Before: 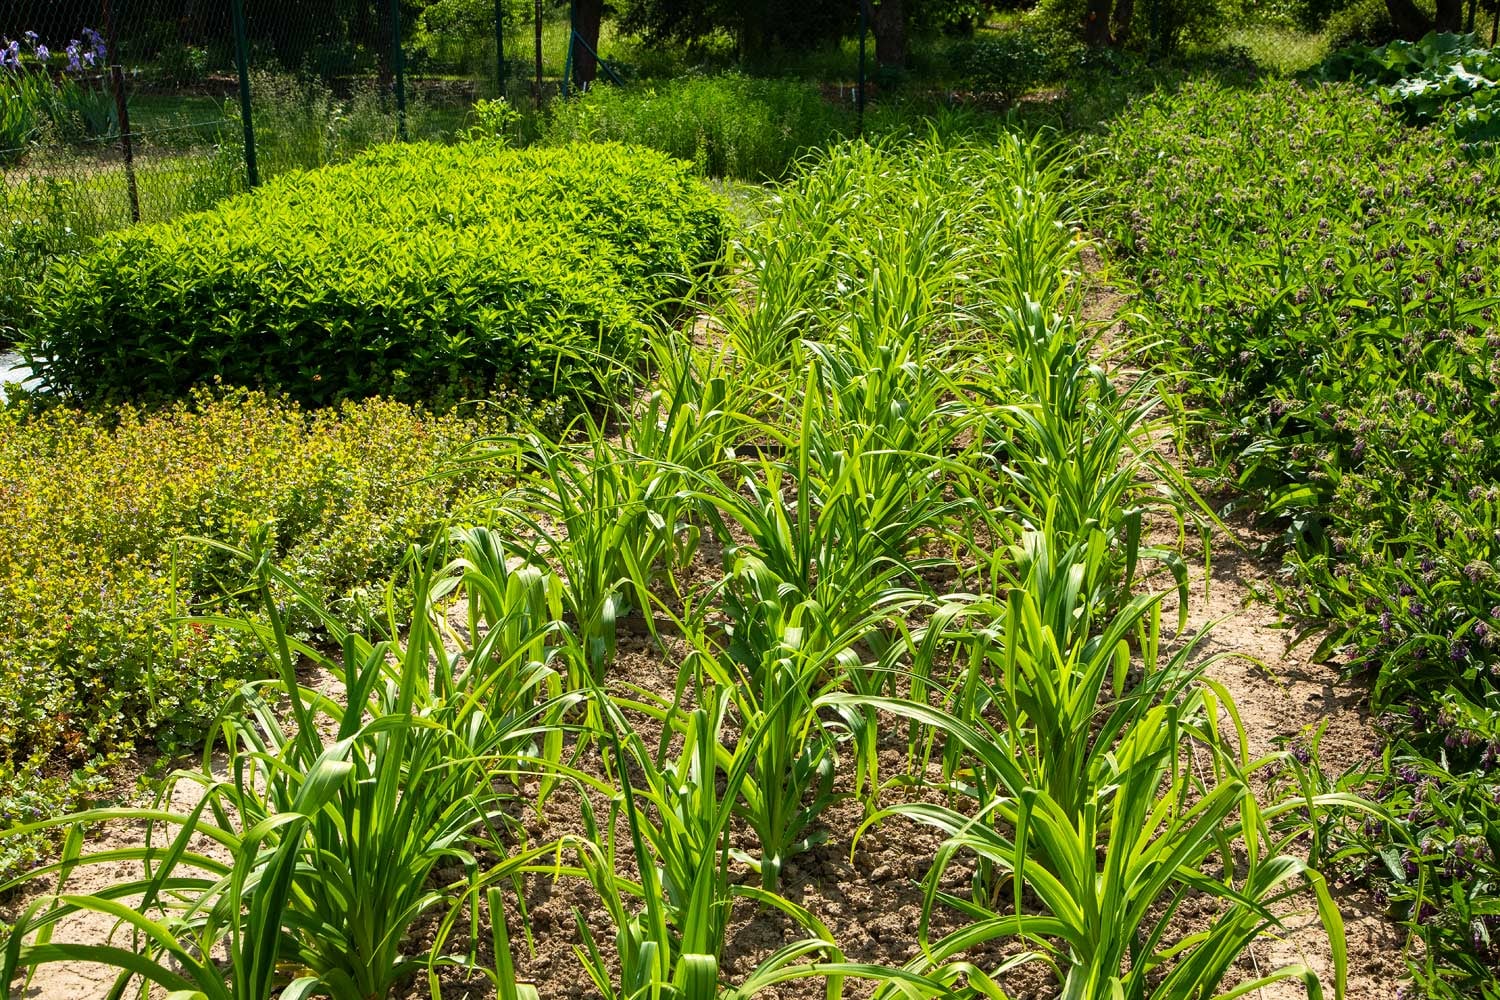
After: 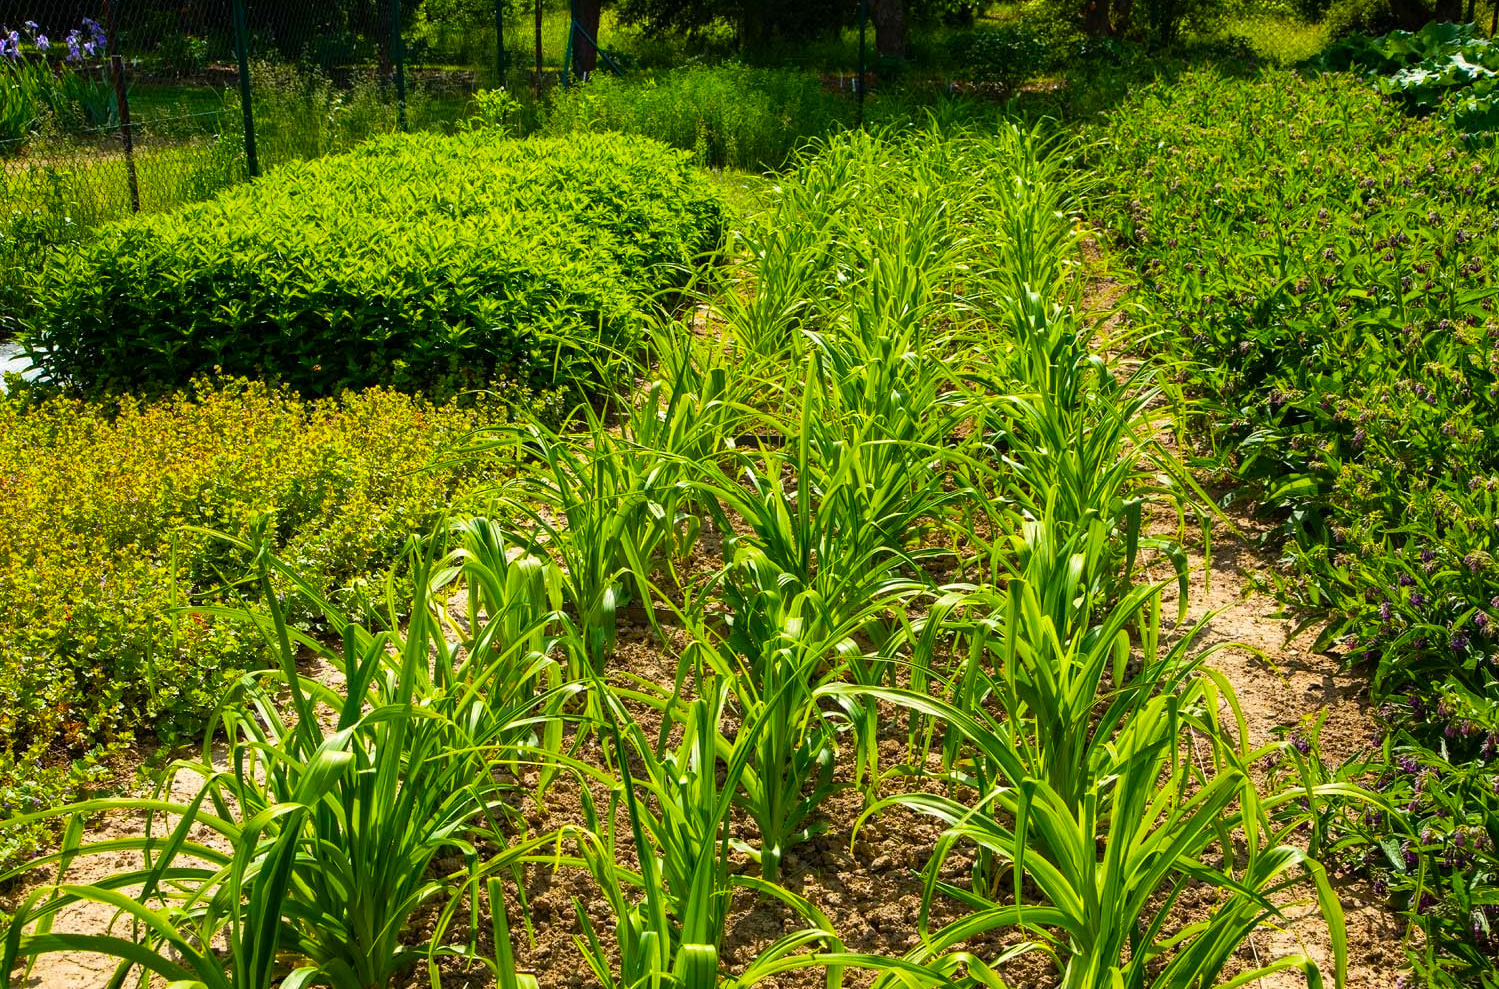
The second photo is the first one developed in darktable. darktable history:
color balance rgb: linear chroma grading › global chroma 15%, perceptual saturation grading › global saturation 30%
crop: top 1.049%, right 0.001%
